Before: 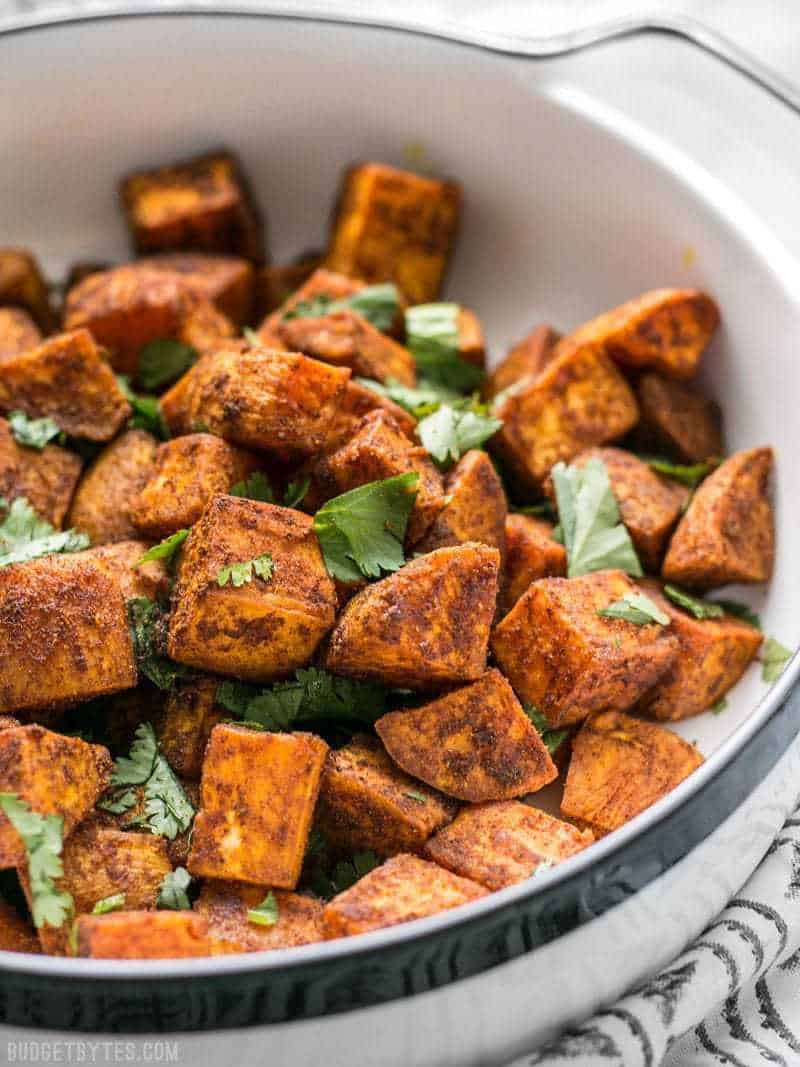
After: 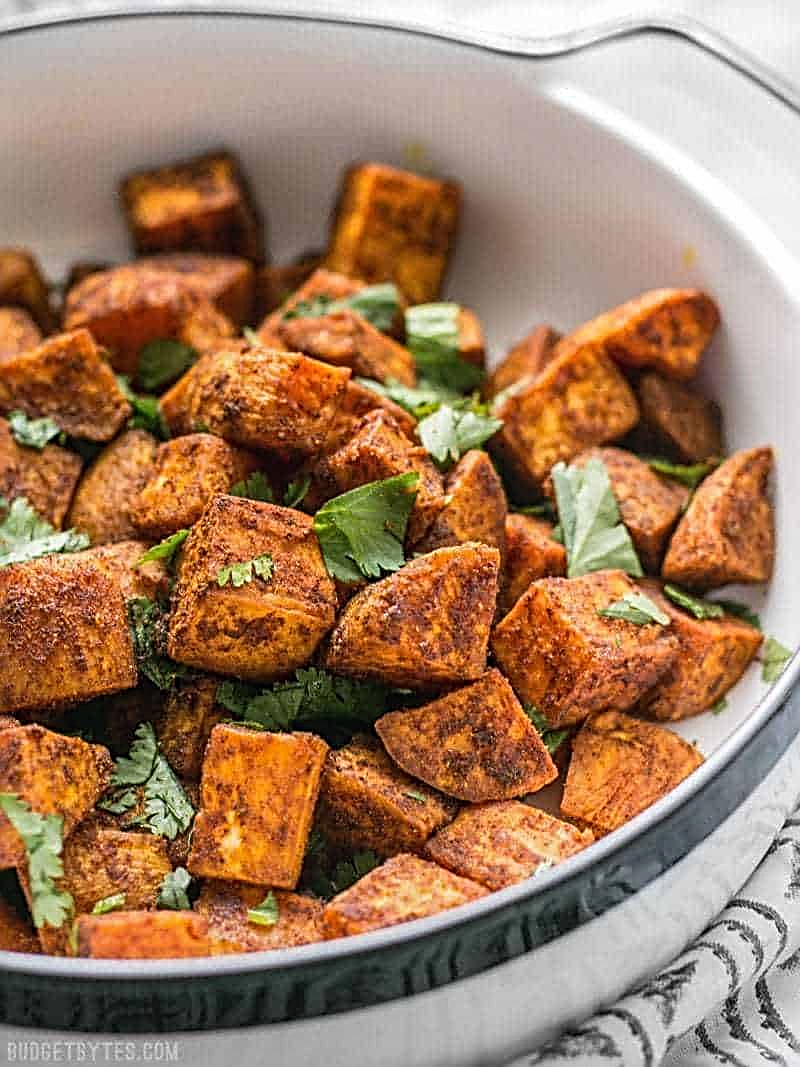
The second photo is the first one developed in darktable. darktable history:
local contrast: detail 109%
sharpen: radius 2.813, amount 0.728
